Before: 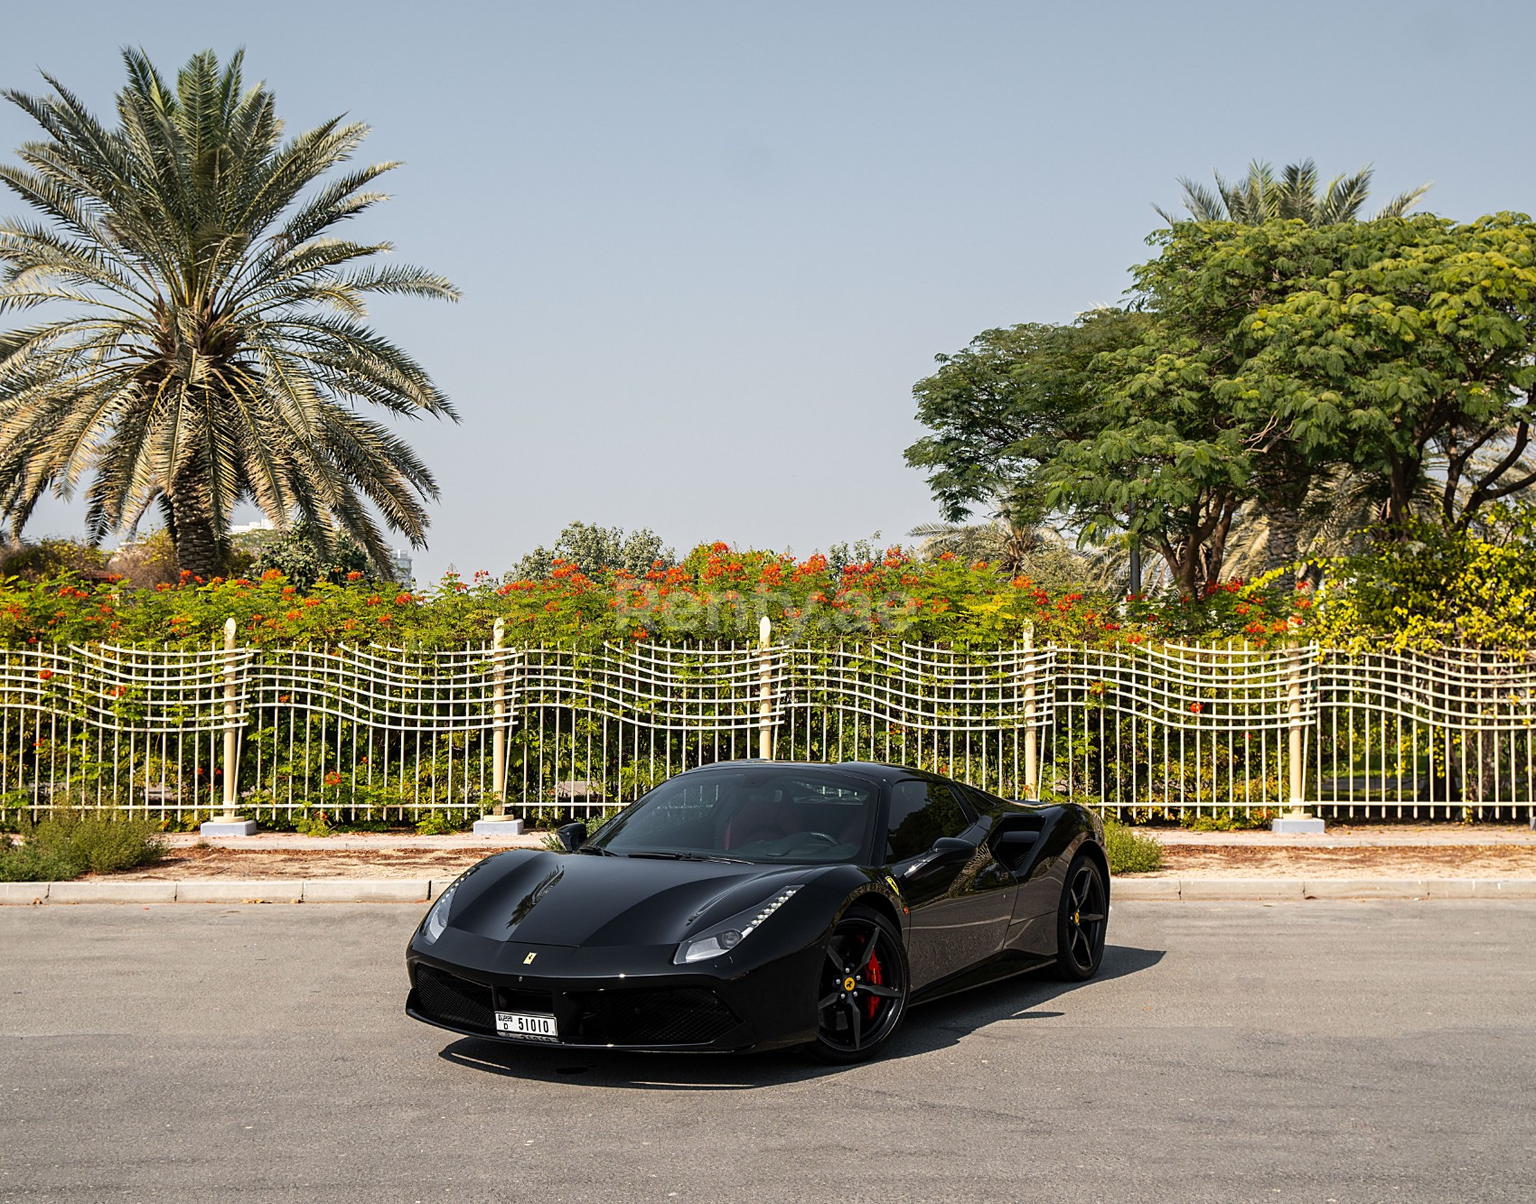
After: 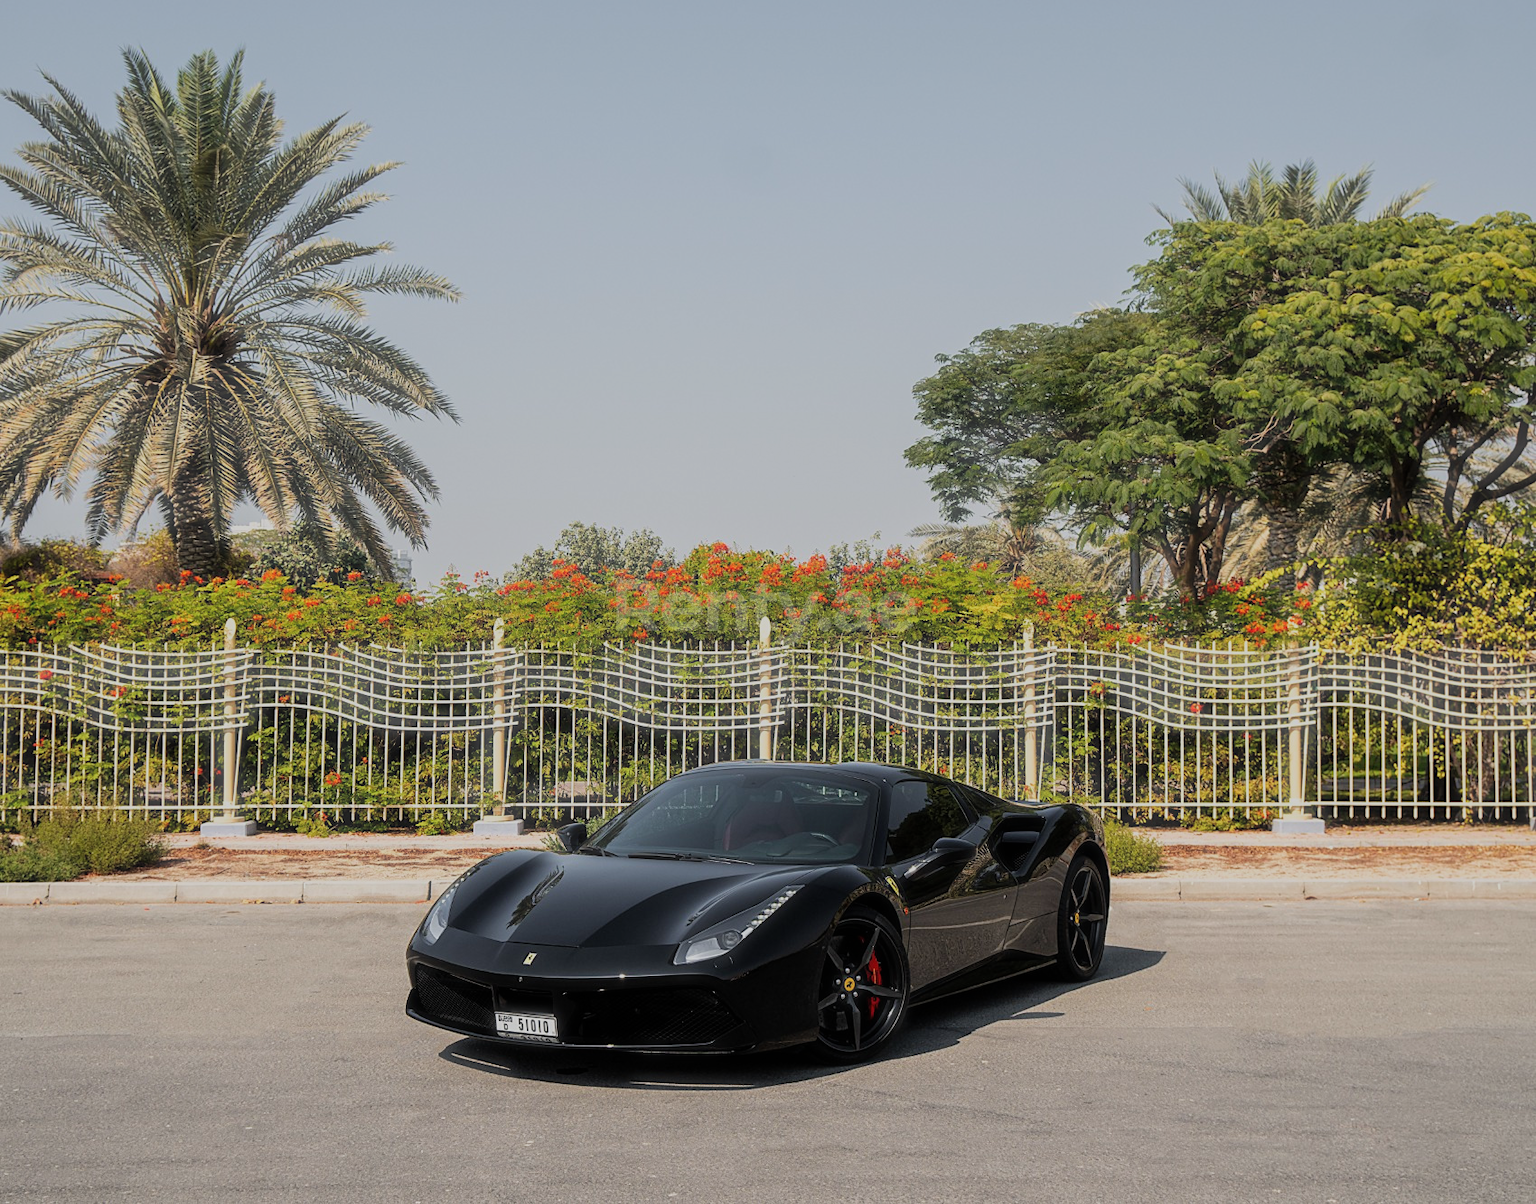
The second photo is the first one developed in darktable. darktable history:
haze removal: strength -0.099, compatibility mode true
filmic rgb: black relative exposure -12.95 EV, white relative exposure 4.05 EV, threshold 3.04 EV, target white luminance 85.12%, hardness 6.29, latitude 42%, contrast 0.861, shadows ↔ highlights balance 9.09%, add noise in highlights 0, preserve chrominance luminance Y, color science v3 (2019), use custom middle-gray values true, contrast in highlights soft, enable highlight reconstruction true
